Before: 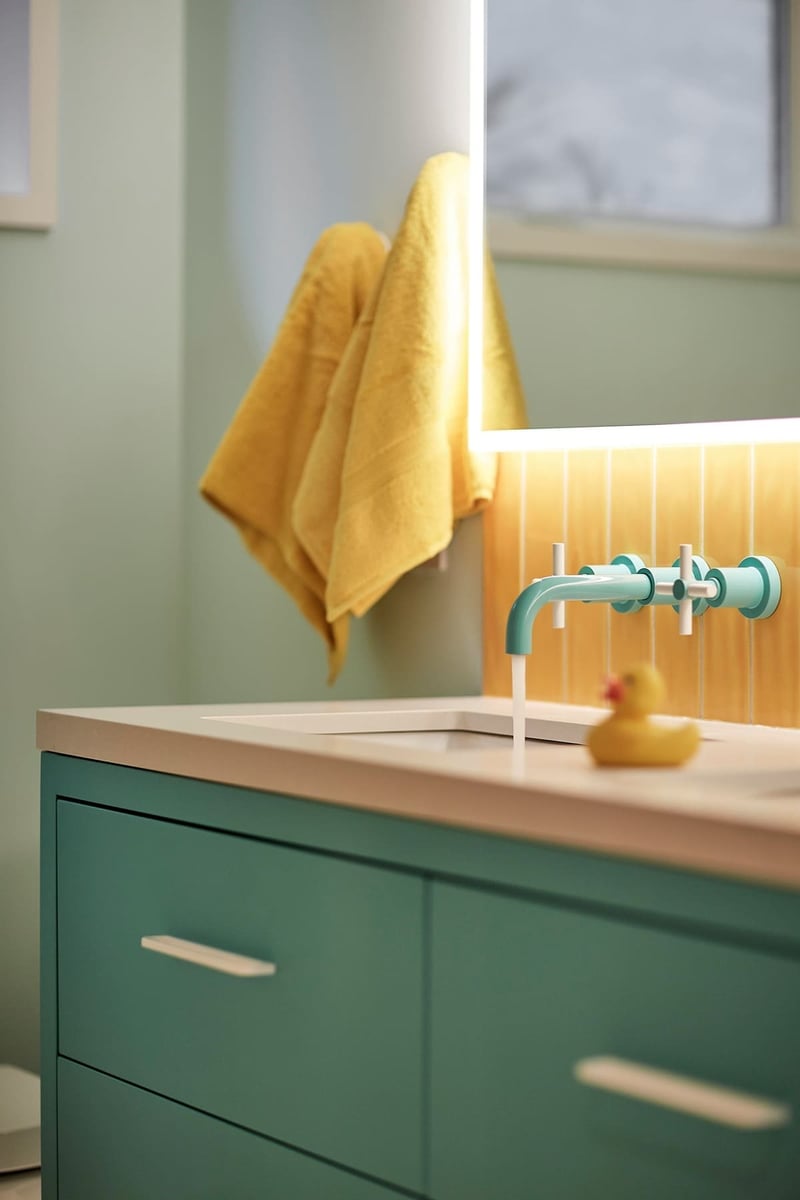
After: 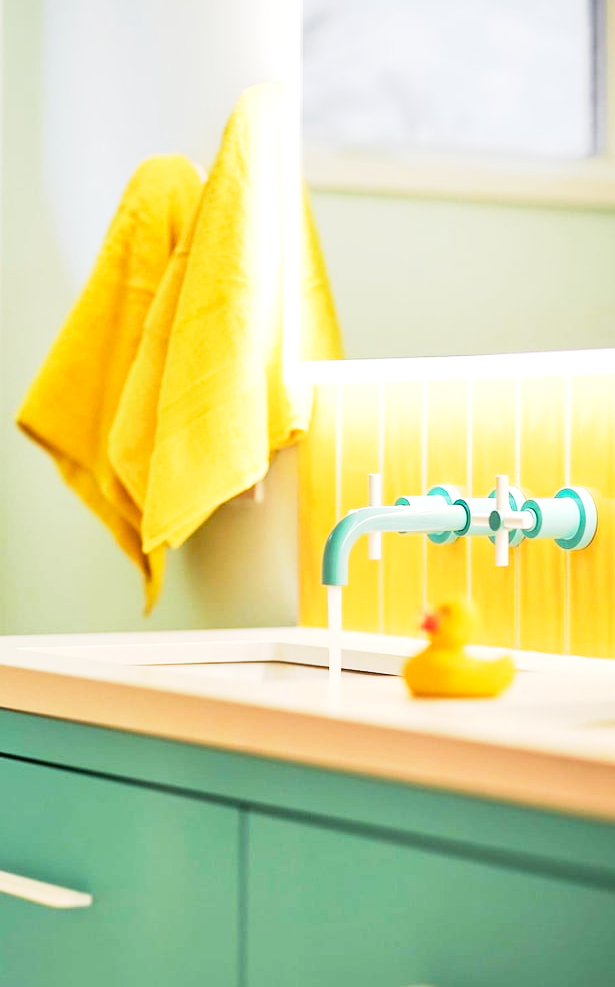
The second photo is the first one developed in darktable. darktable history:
exposure: black level correction 0, exposure 1.1 EV, compensate exposure bias true, compensate highlight preservation false
color balance rgb: global vibrance 42.74%
base curve: curves: ch0 [(0, 0) (0.088, 0.125) (0.176, 0.251) (0.354, 0.501) (0.613, 0.749) (1, 0.877)], preserve colors none
crop: left 23.095%, top 5.827%, bottom 11.854%
